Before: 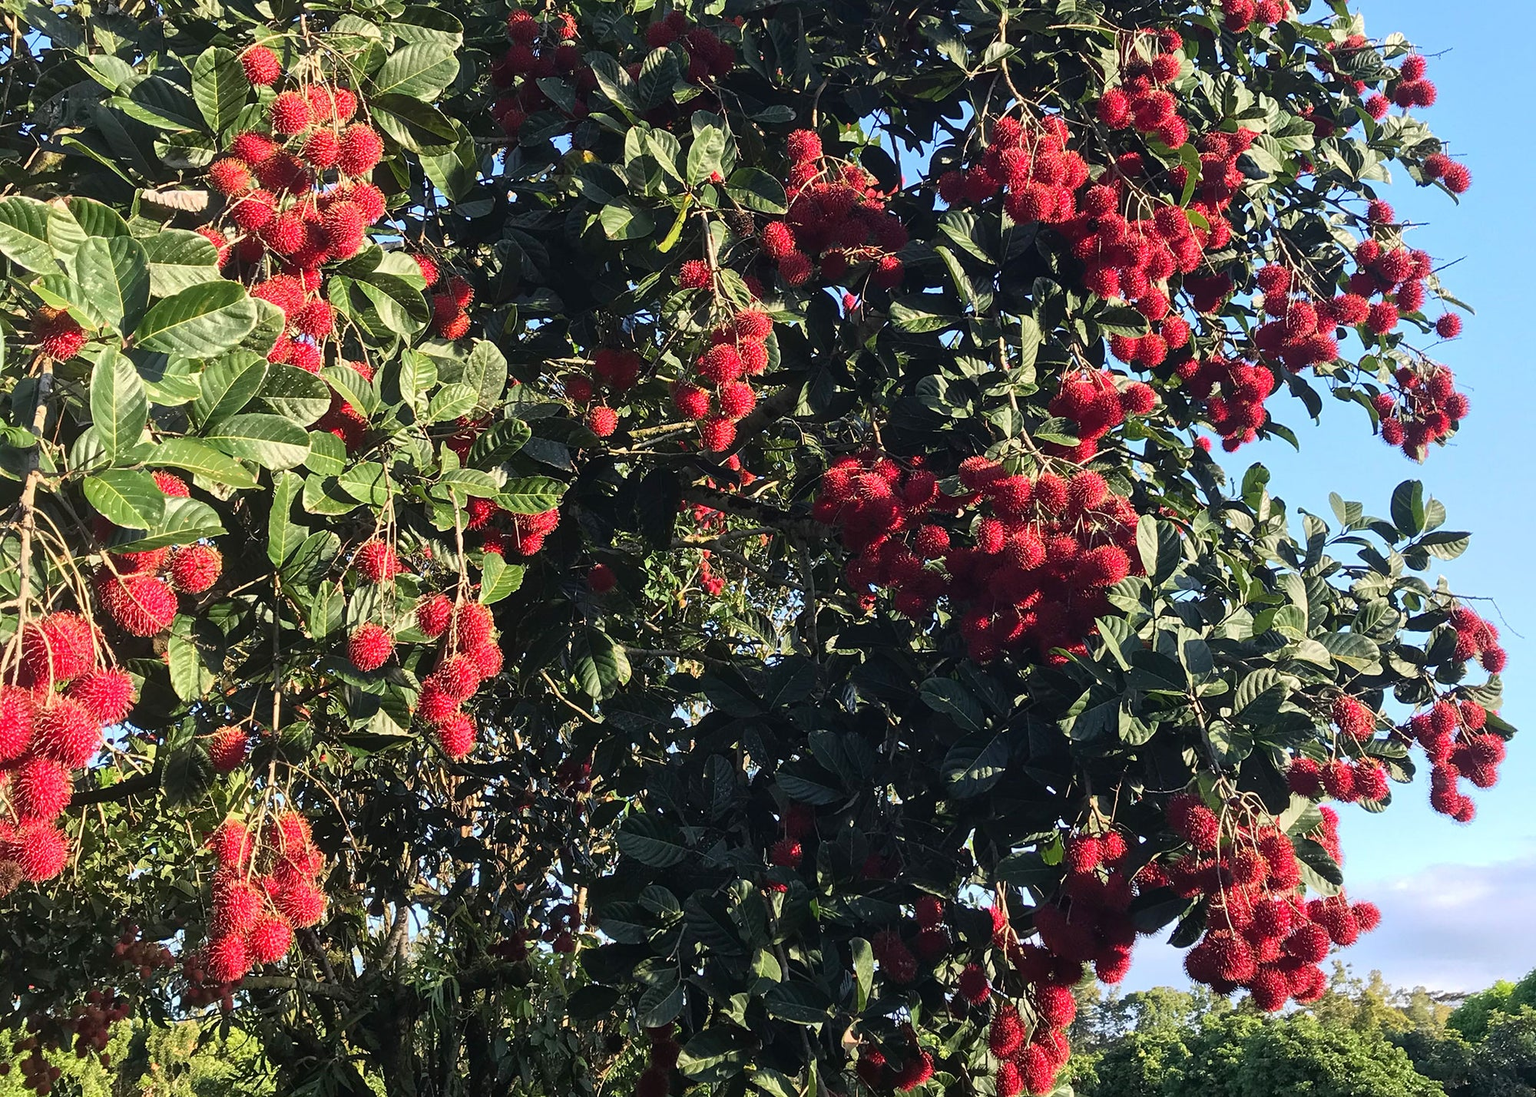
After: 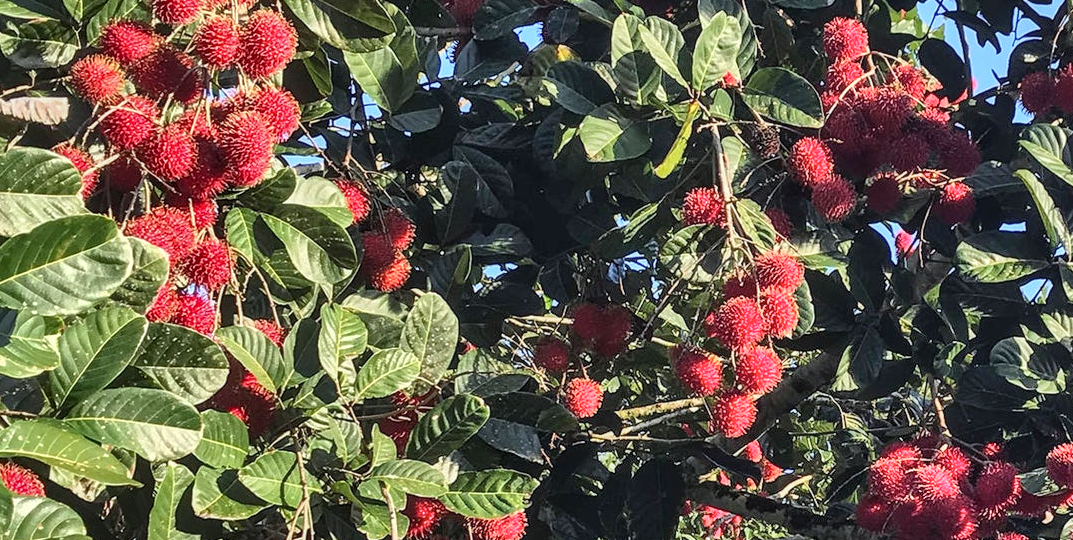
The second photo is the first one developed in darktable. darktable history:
shadows and highlights: shadows 60, soften with gaussian
crop: left 10.121%, top 10.631%, right 36.218%, bottom 51.526%
white balance: red 0.983, blue 1.036
local contrast: detail 130%
